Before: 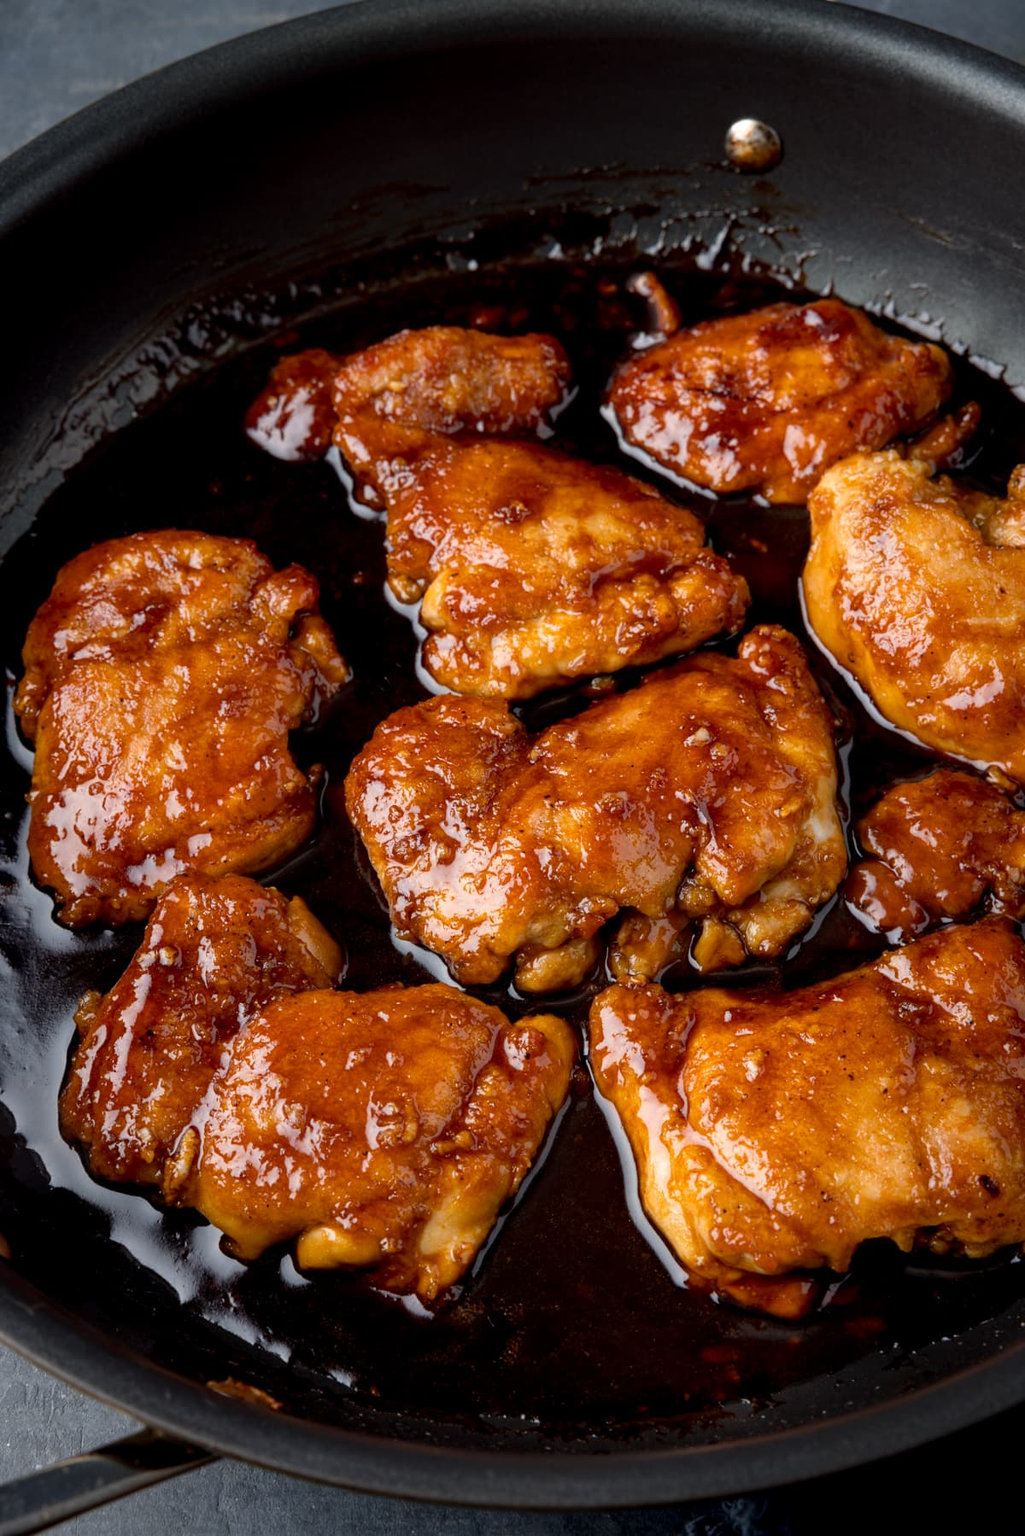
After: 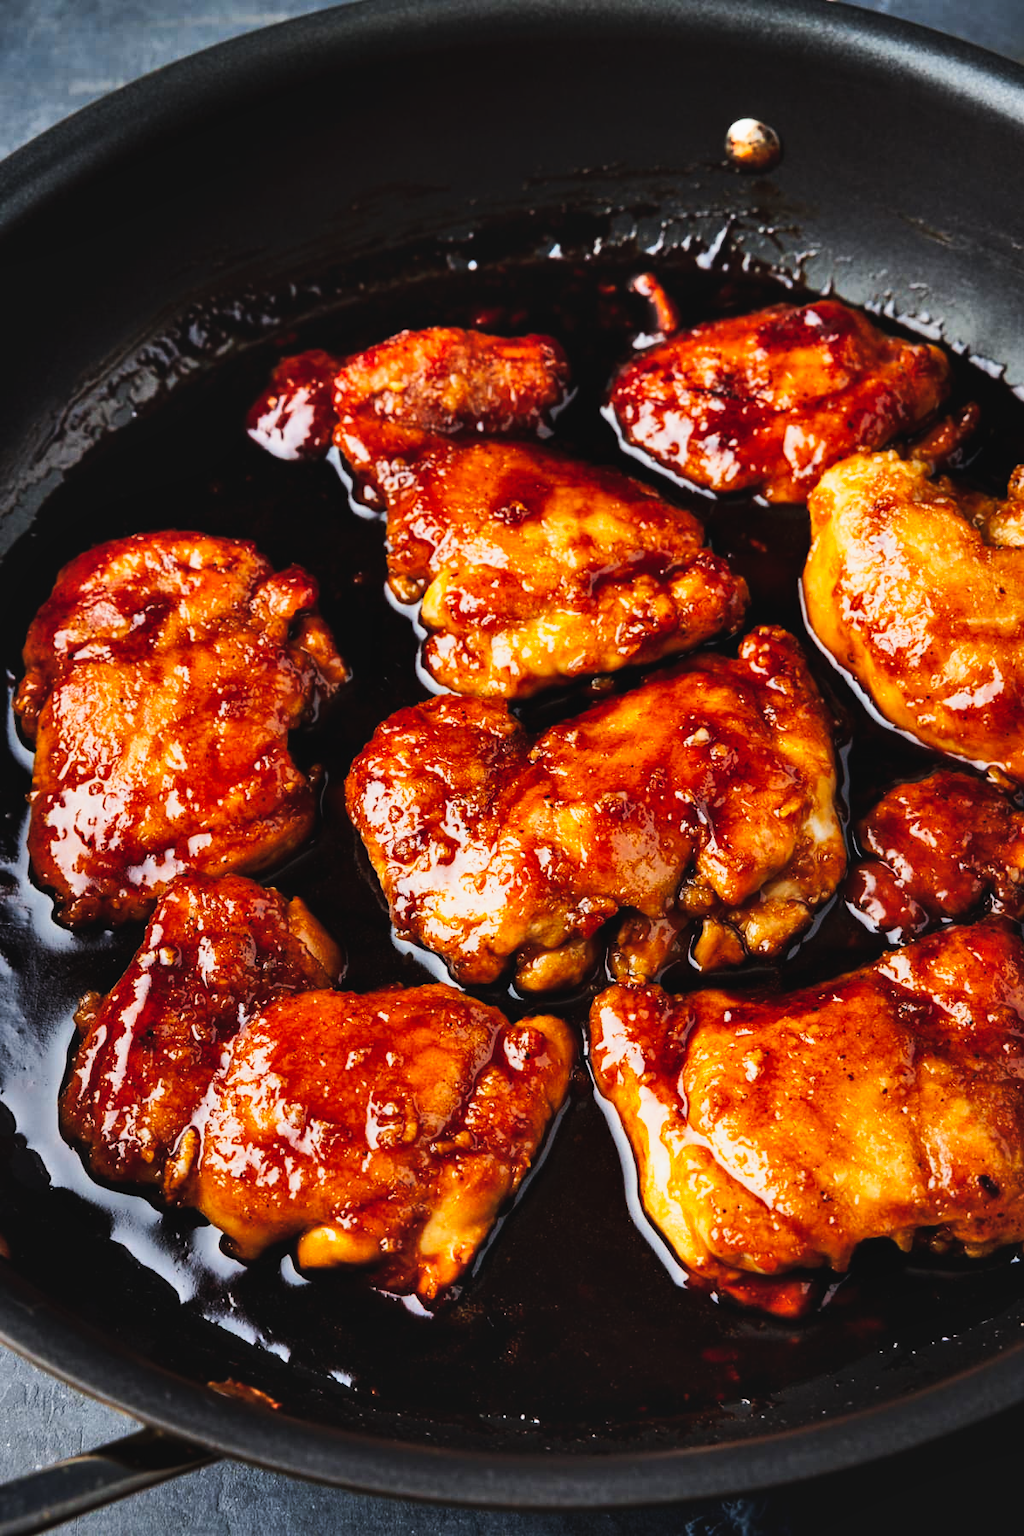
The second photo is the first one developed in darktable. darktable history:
tone curve: curves: ch0 [(0, 0.031) (0.145, 0.106) (0.319, 0.269) (0.495, 0.544) (0.707, 0.833) (0.859, 0.931) (1, 0.967)]; ch1 [(0, 0) (0.279, 0.218) (0.424, 0.411) (0.495, 0.504) (0.538, 0.55) (0.578, 0.595) (0.707, 0.778) (1, 1)]; ch2 [(0, 0) (0.125, 0.089) (0.353, 0.329) (0.436, 0.432) (0.552, 0.554) (0.615, 0.674) (1, 1)], preserve colors none
shadows and highlights: soften with gaussian
